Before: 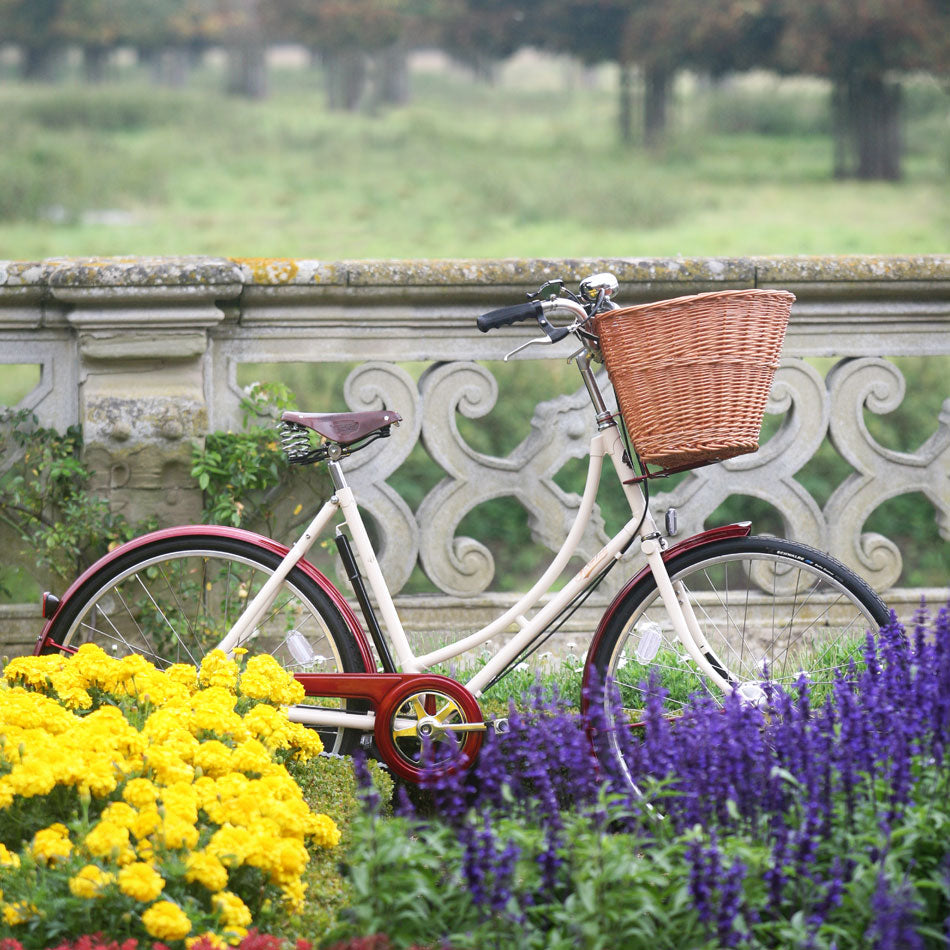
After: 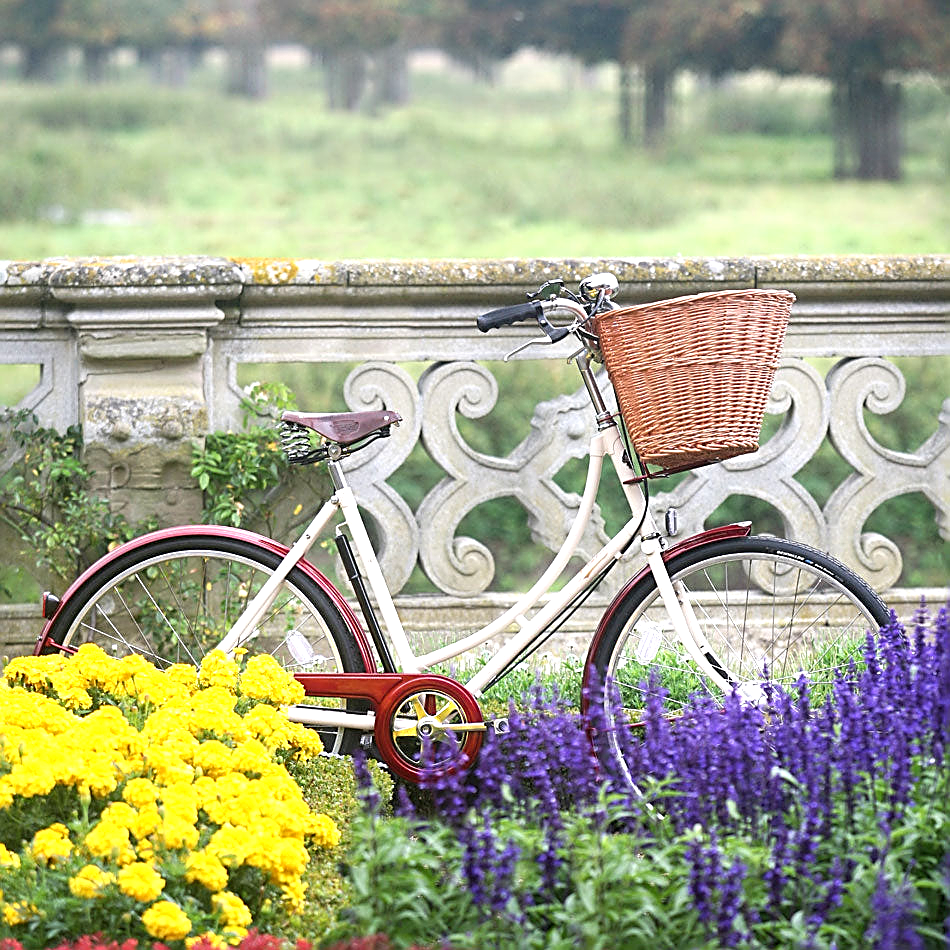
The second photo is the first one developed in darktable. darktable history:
sharpen: amount 0.901
exposure: black level correction 0.001, exposure 0.5 EV, compensate exposure bias true, compensate highlight preservation false
